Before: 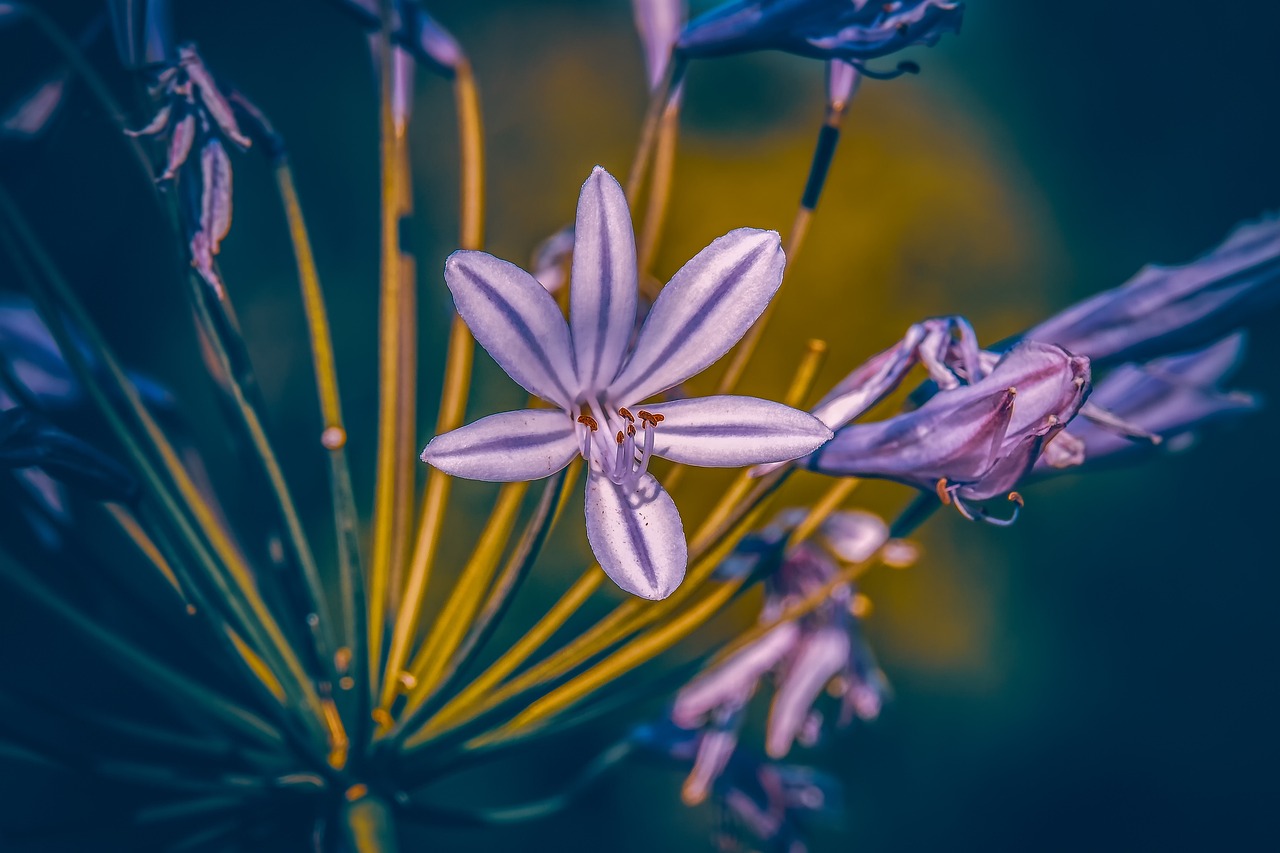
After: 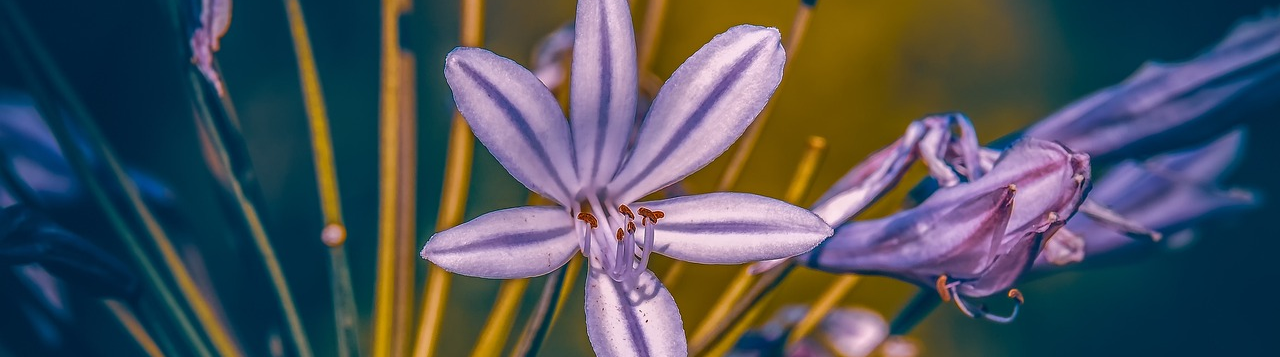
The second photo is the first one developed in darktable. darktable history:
crop and rotate: top 23.84%, bottom 34.294%
